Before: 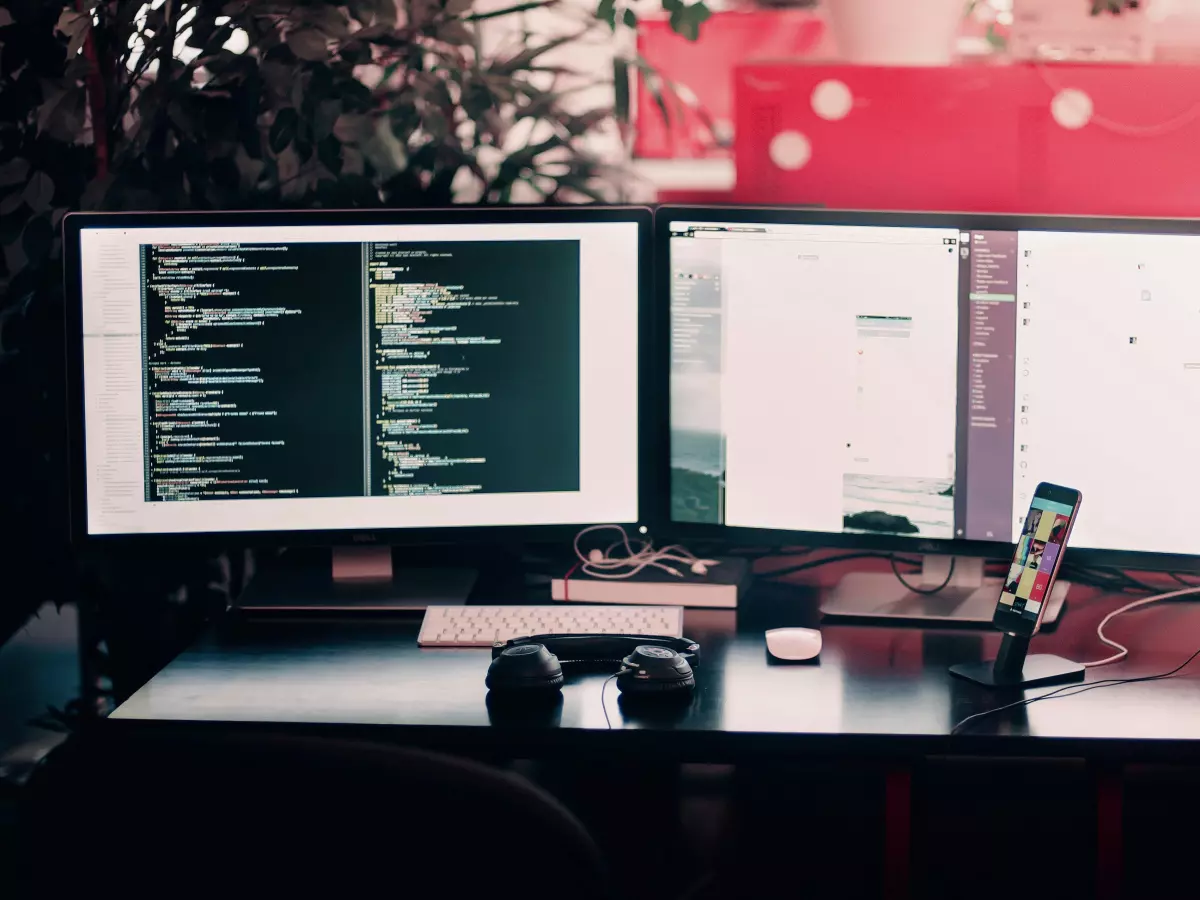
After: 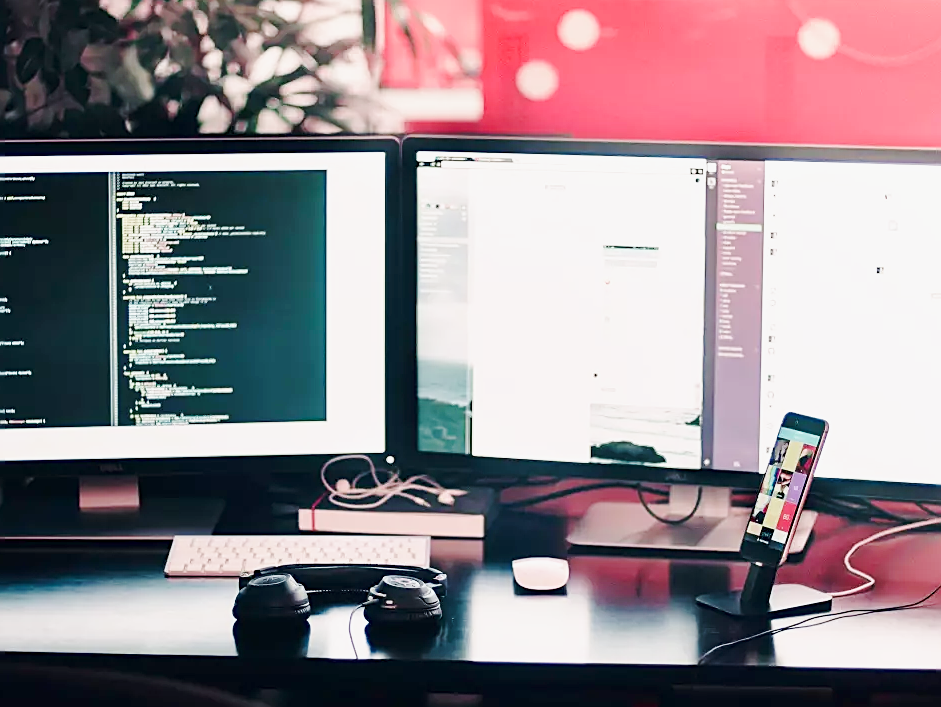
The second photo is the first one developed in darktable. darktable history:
sharpen: amount 0.497
crop and rotate: left 21.14%, top 7.837%, right 0.376%, bottom 13.57%
base curve: curves: ch0 [(0, 0) (0.025, 0.046) (0.112, 0.277) (0.467, 0.74) (0.814, 0.929) (1, 0.942)], preserve colors none
